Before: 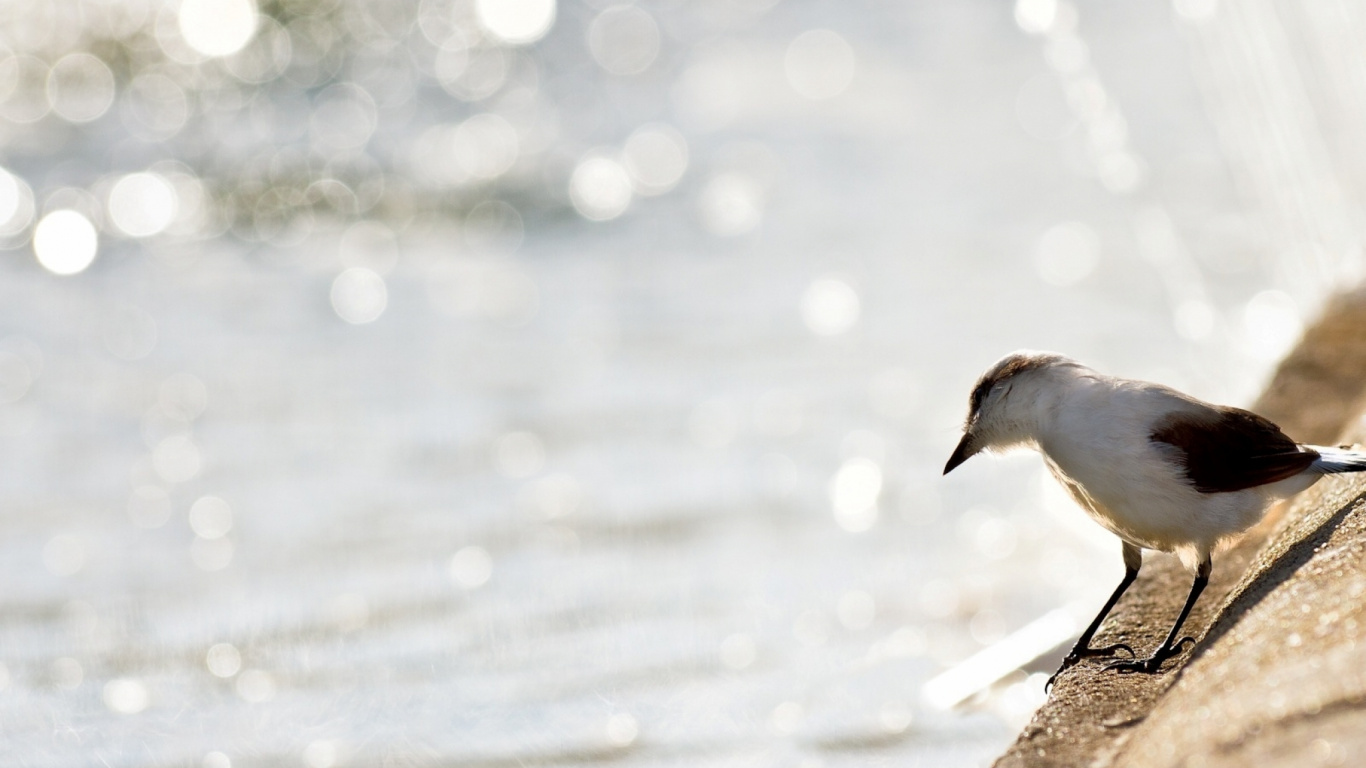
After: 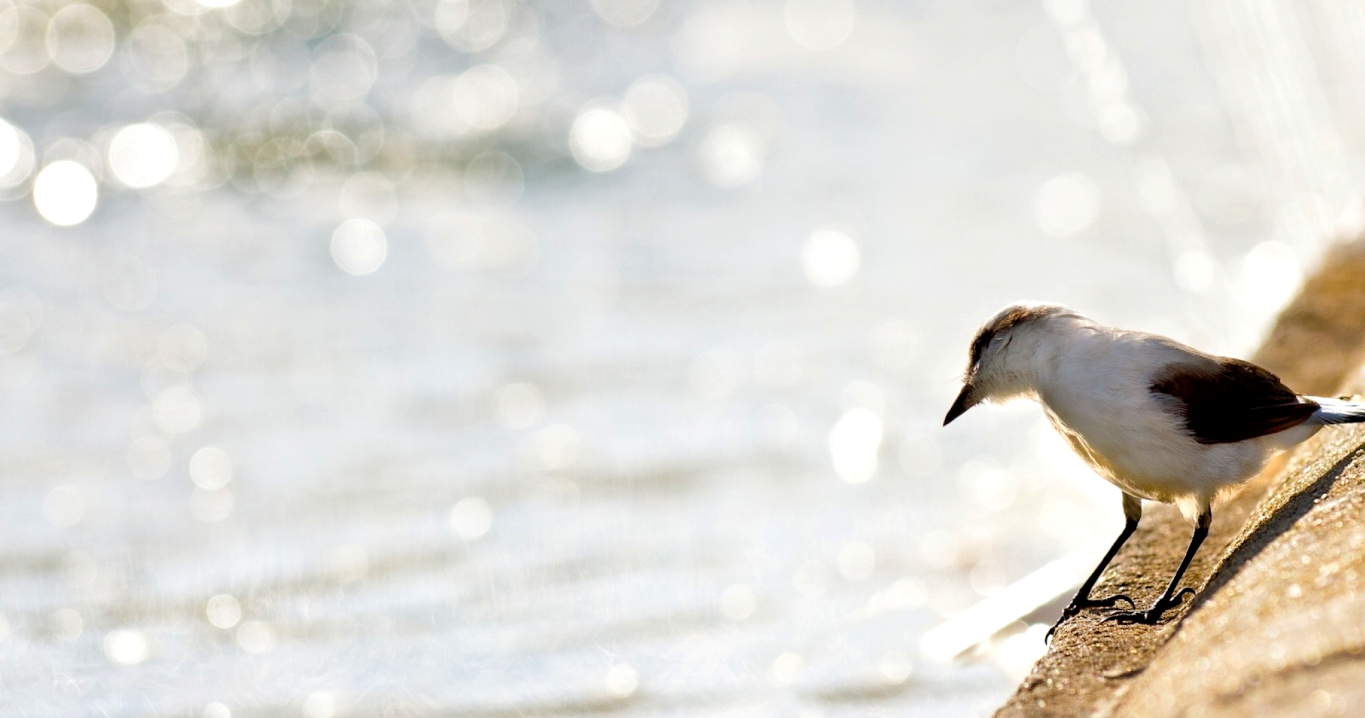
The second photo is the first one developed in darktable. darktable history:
contrast equalizer: y [[0.5, 0.501, 0.532, 0.538, 0.54, 0.541], [0.5 ×6], [0.5 ×6], [0 ×6], [0 ×6]], mix 0.588
crop and rotate: top 6.432%
color balance rgb: power › hue 209.11°, perceptual saturation grading › global saturation 30.062%, perceptual brilliance grading › mid-tones 9.307%, perceptual brilliance grading › shadows 14.407%, contrast 4.849%
